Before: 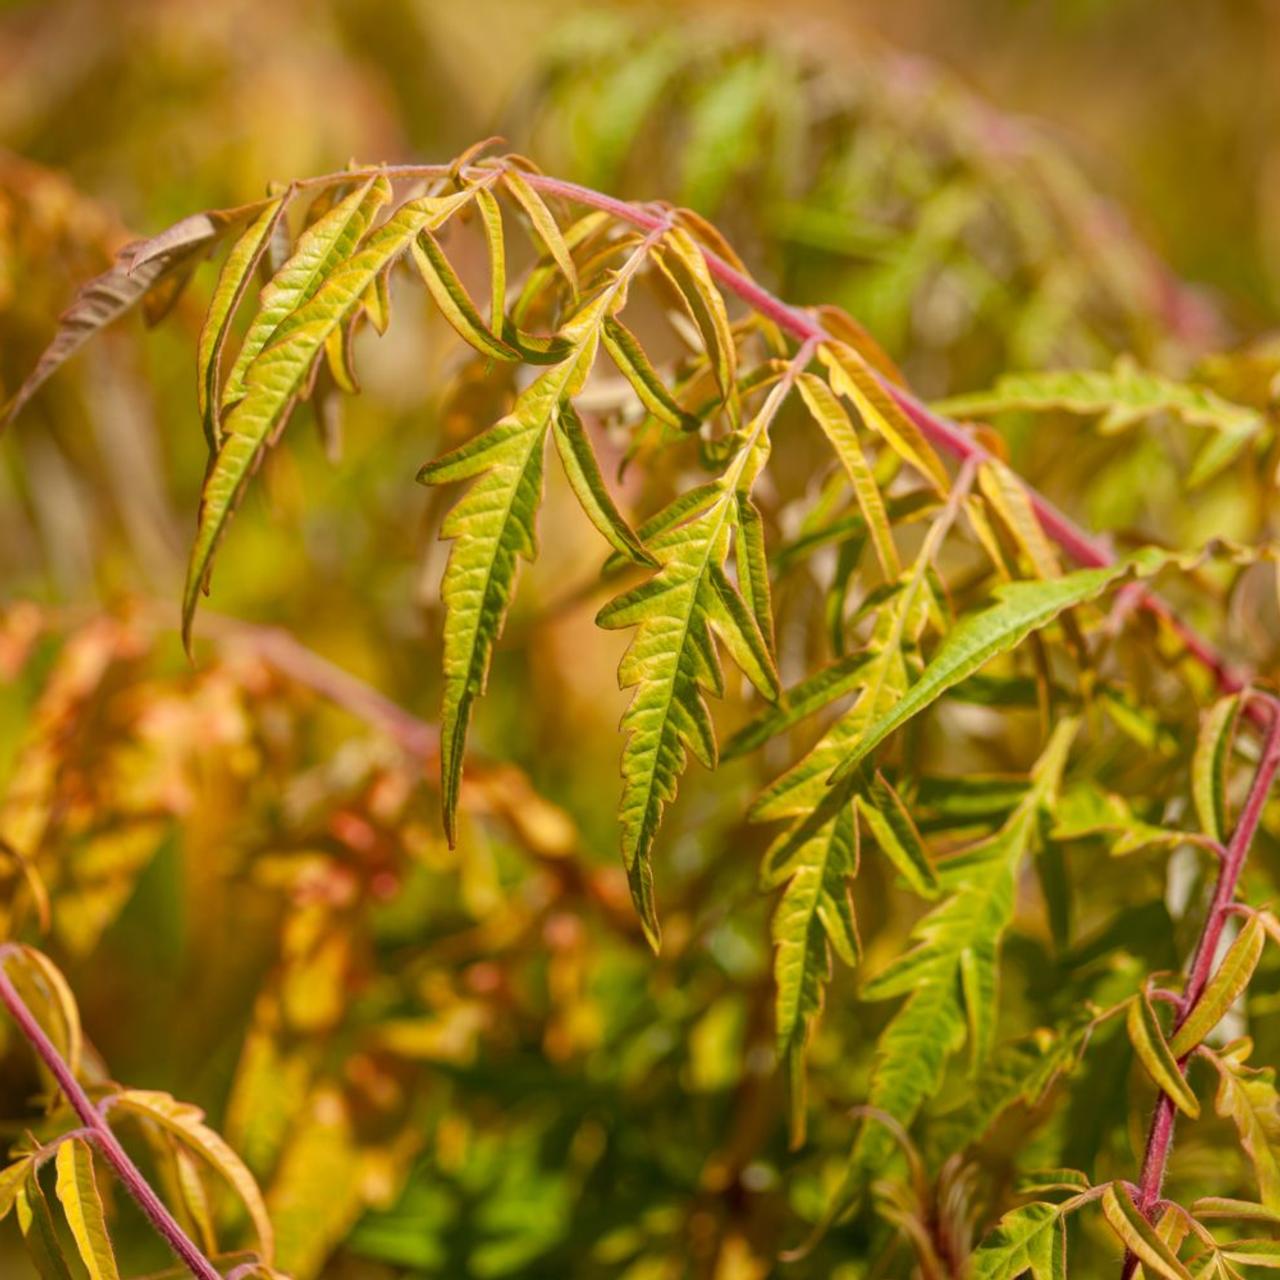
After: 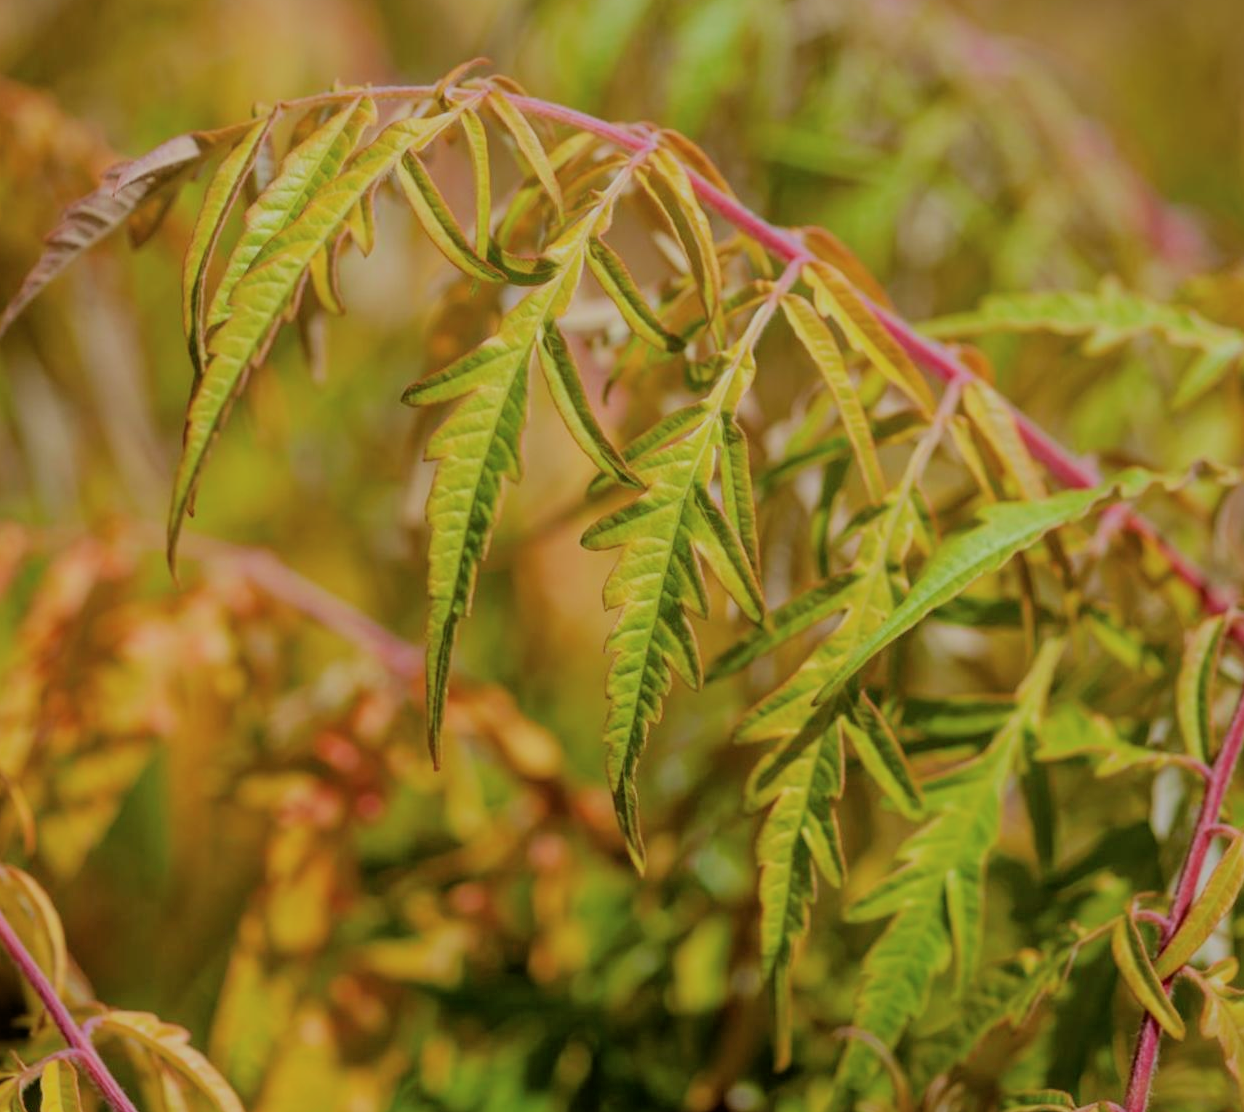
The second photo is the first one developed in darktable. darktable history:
crop: left 1.21%, top 6.199%, right 1.574%, bottom 6.9%
filmic rgb: middle gray luminance 18.19%, black relative exposure -7.54 EV, white relative exposure 8.44 EV, target black luminance 0%, hardness 2.23, latitude 19.22%, contrast 0.885, highlights saturation mix 3.96%, shadows ↔ highlights balance 10.54%, color science v6 (2022)
color calibration: x 0.372, y 0.387, temperature 4286.69 K
